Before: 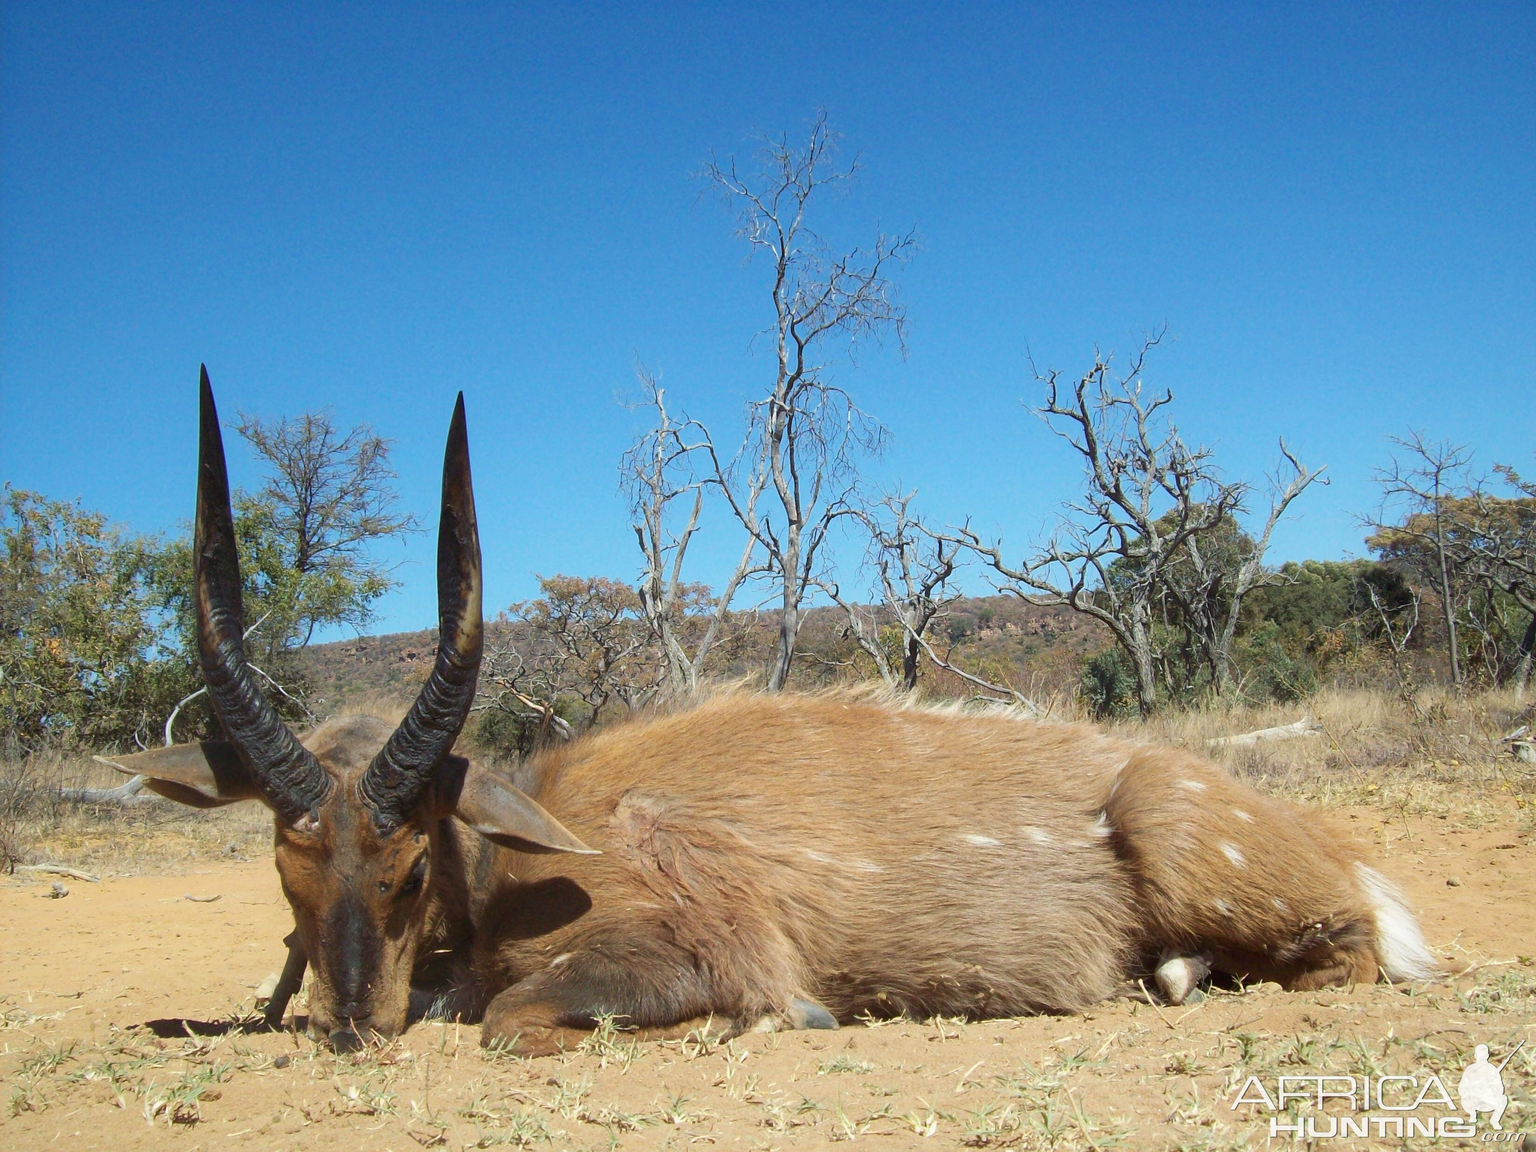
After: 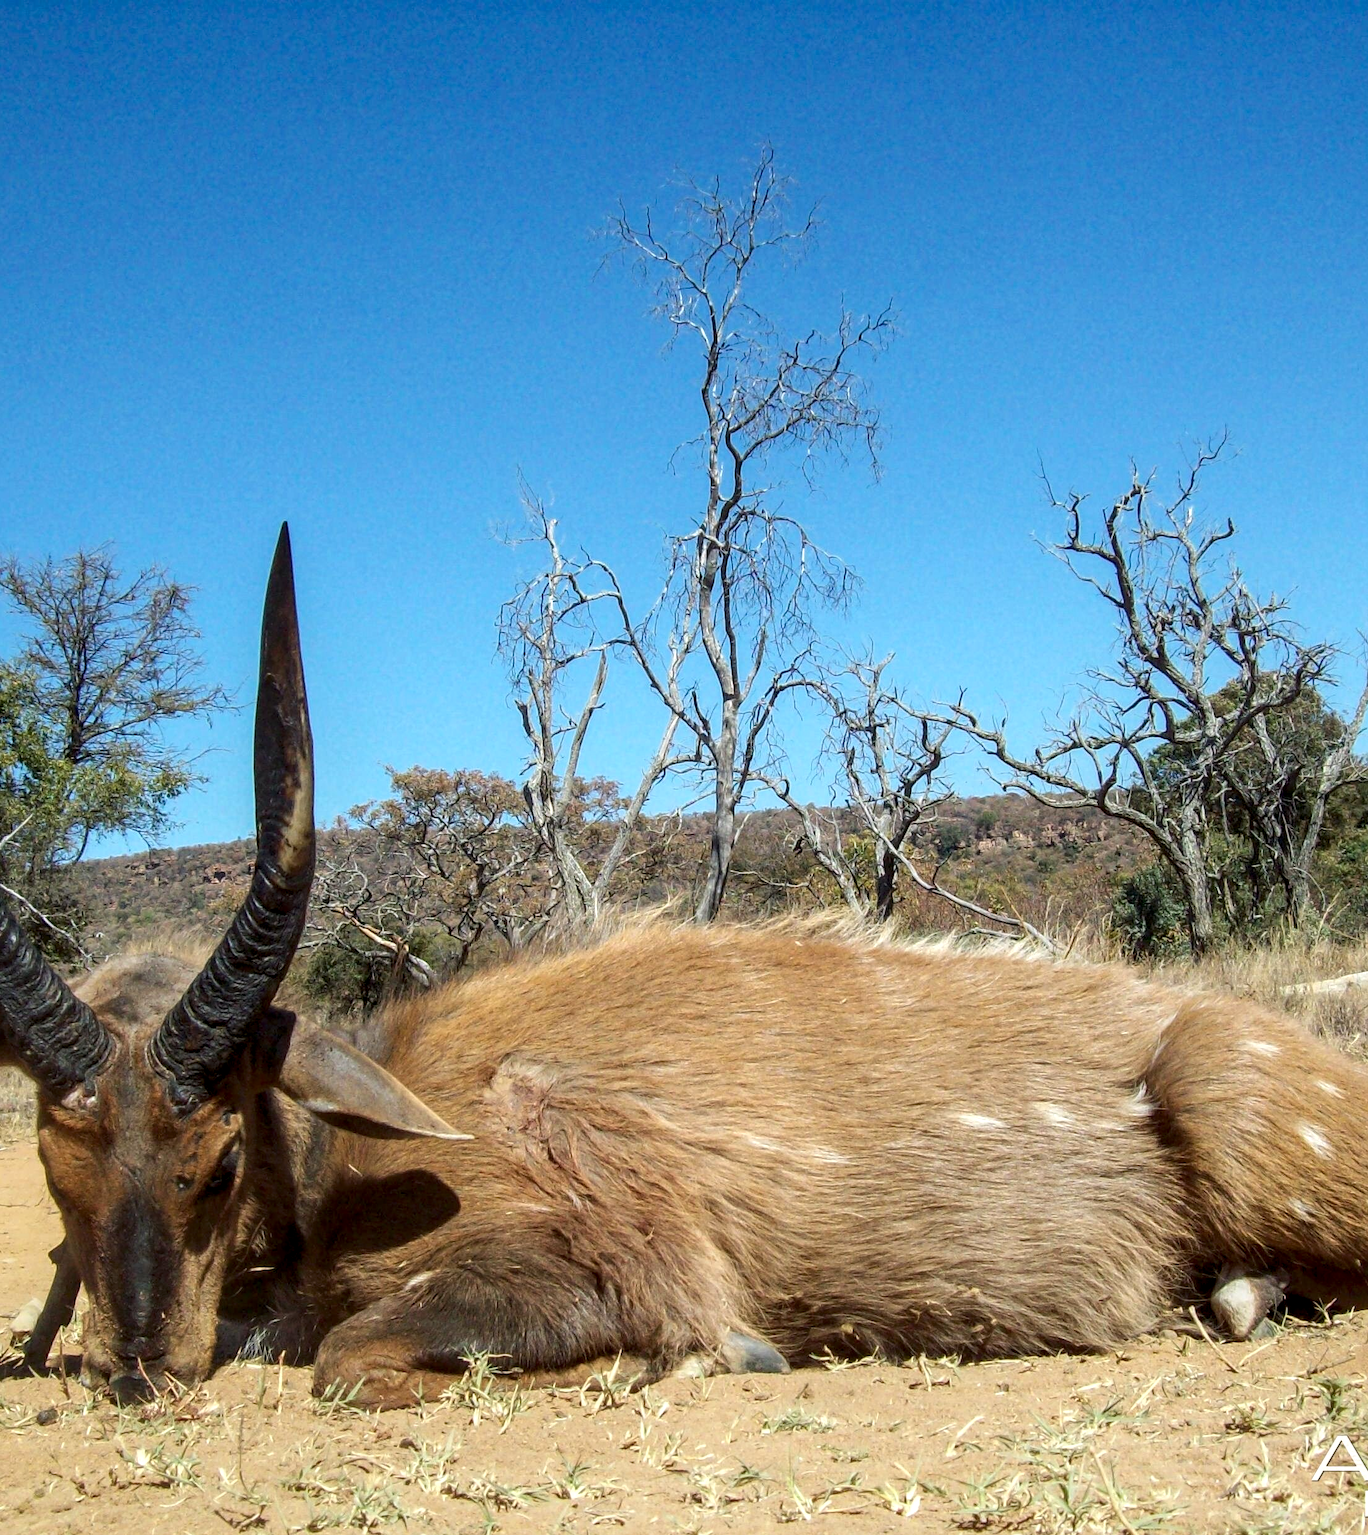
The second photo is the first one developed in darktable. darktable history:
crop and rotate: left 16.109%, right 17.104%
contrast brightness saturation: contrast 0.043, saturation 0.066
local contrast: detail 150%
